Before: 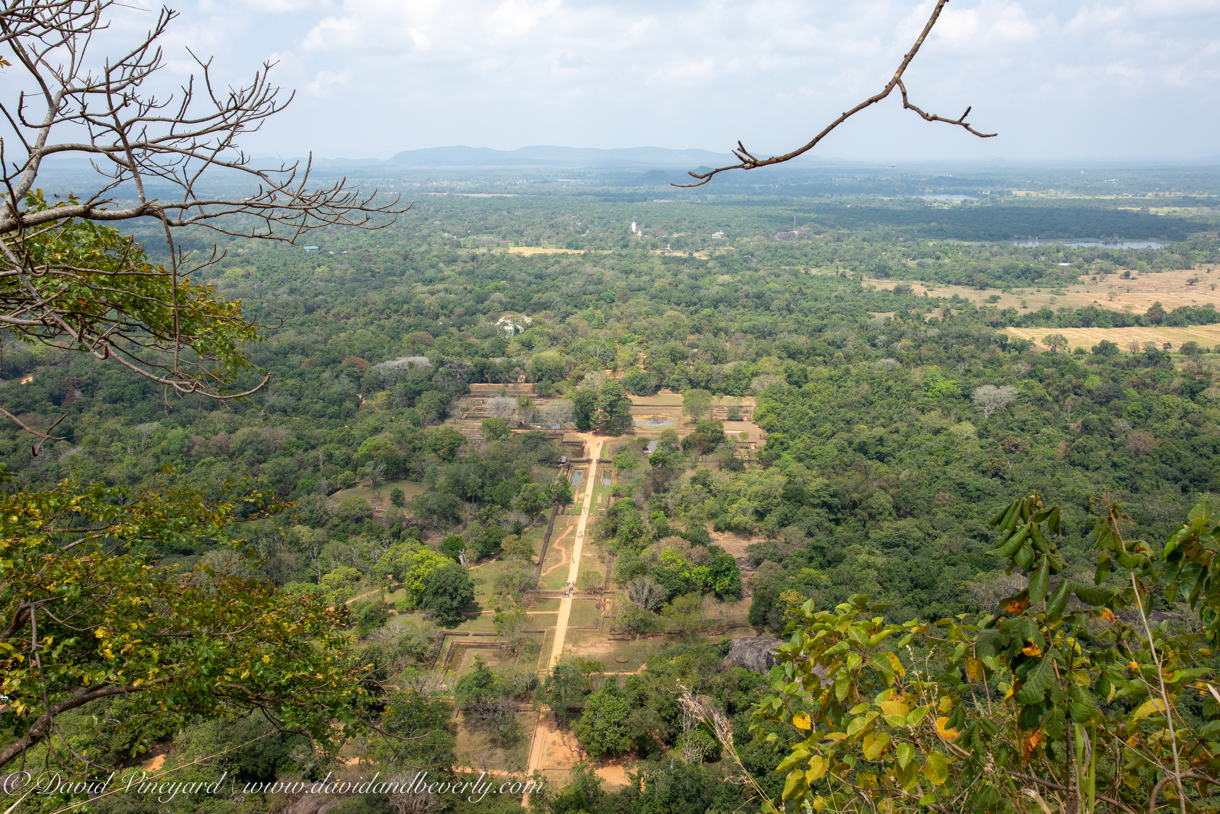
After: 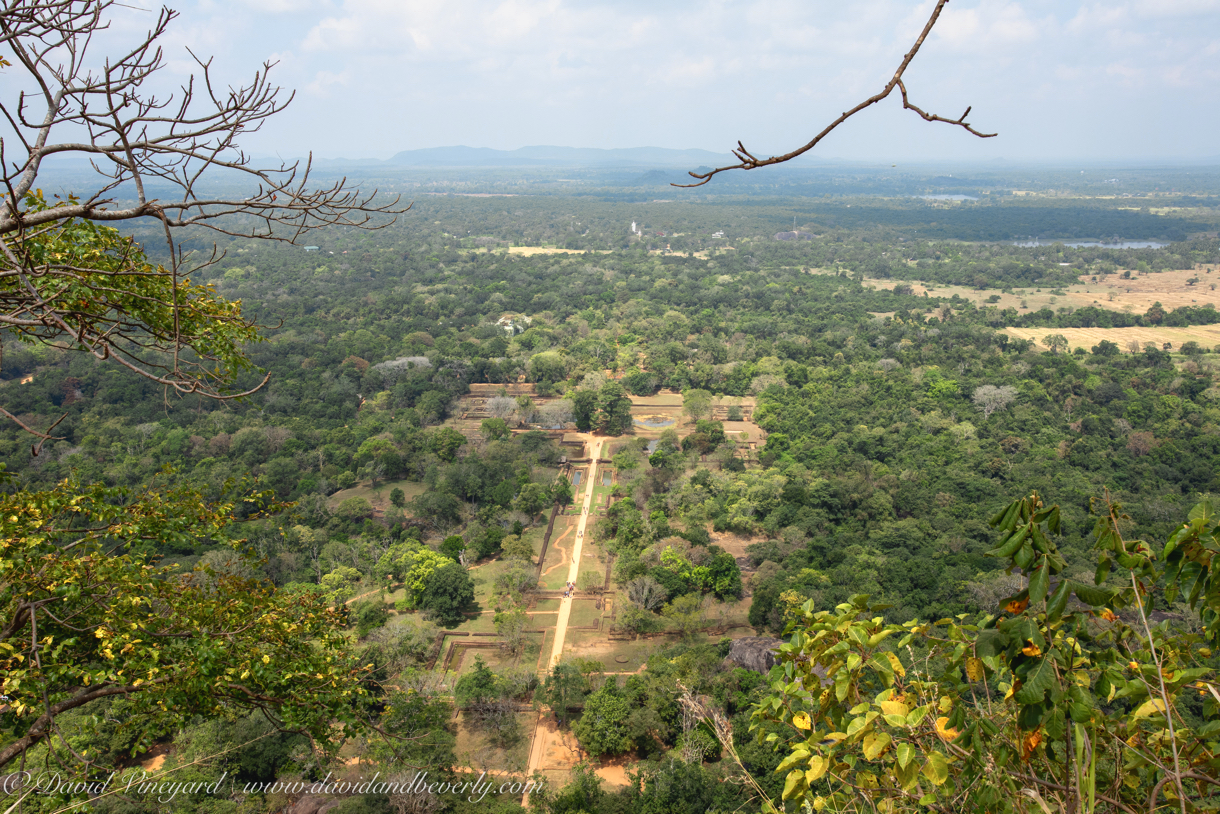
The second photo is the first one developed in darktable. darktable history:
contrast brightness saturation: contrast -0.08, brightness -0.04, saturation -0.11
color zones: curves: ch0 [(0.004, 0.305) (0.261, 0.623) (0.389, 0.399) (0.708, 0.571) (0.947, 0.34)]; ch1 [(0.025, 0.645) (0.229, 0.584) (0.326, 0.551) (0.484, 0.262) (0.757, 0.643)]
